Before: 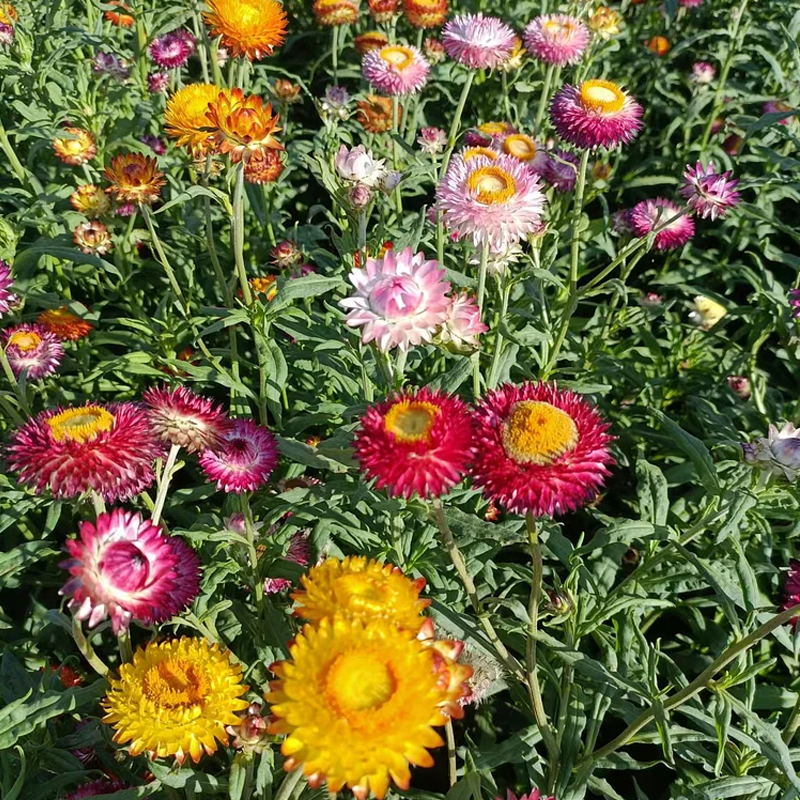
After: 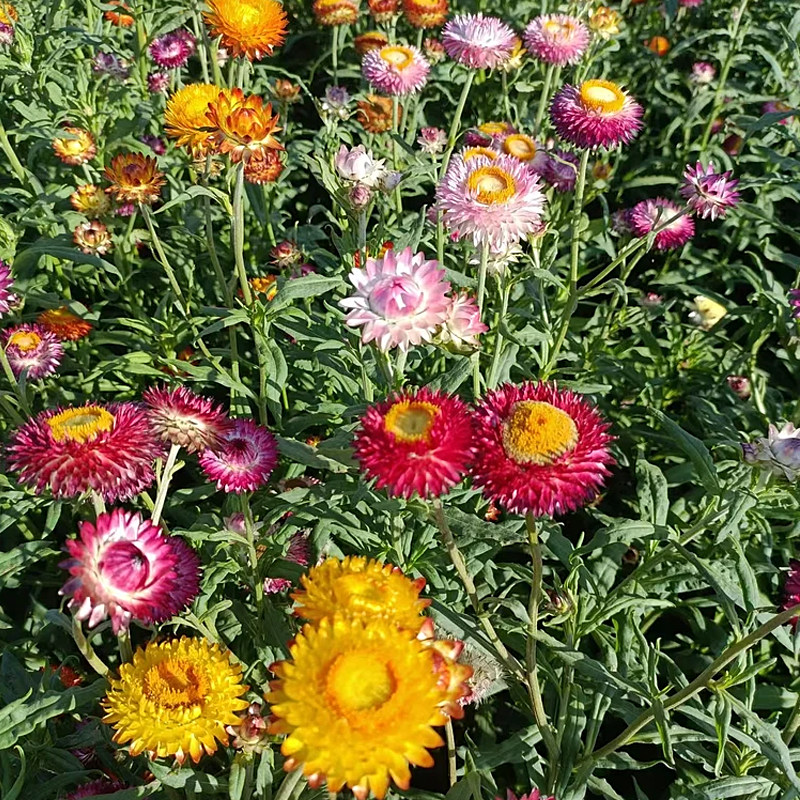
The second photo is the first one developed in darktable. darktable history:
exposure: black level correction 0, compensate exposure bias true, compensate highlight preservation false
tone equalizer: on, module defaults
sharpen: amount 0.213
